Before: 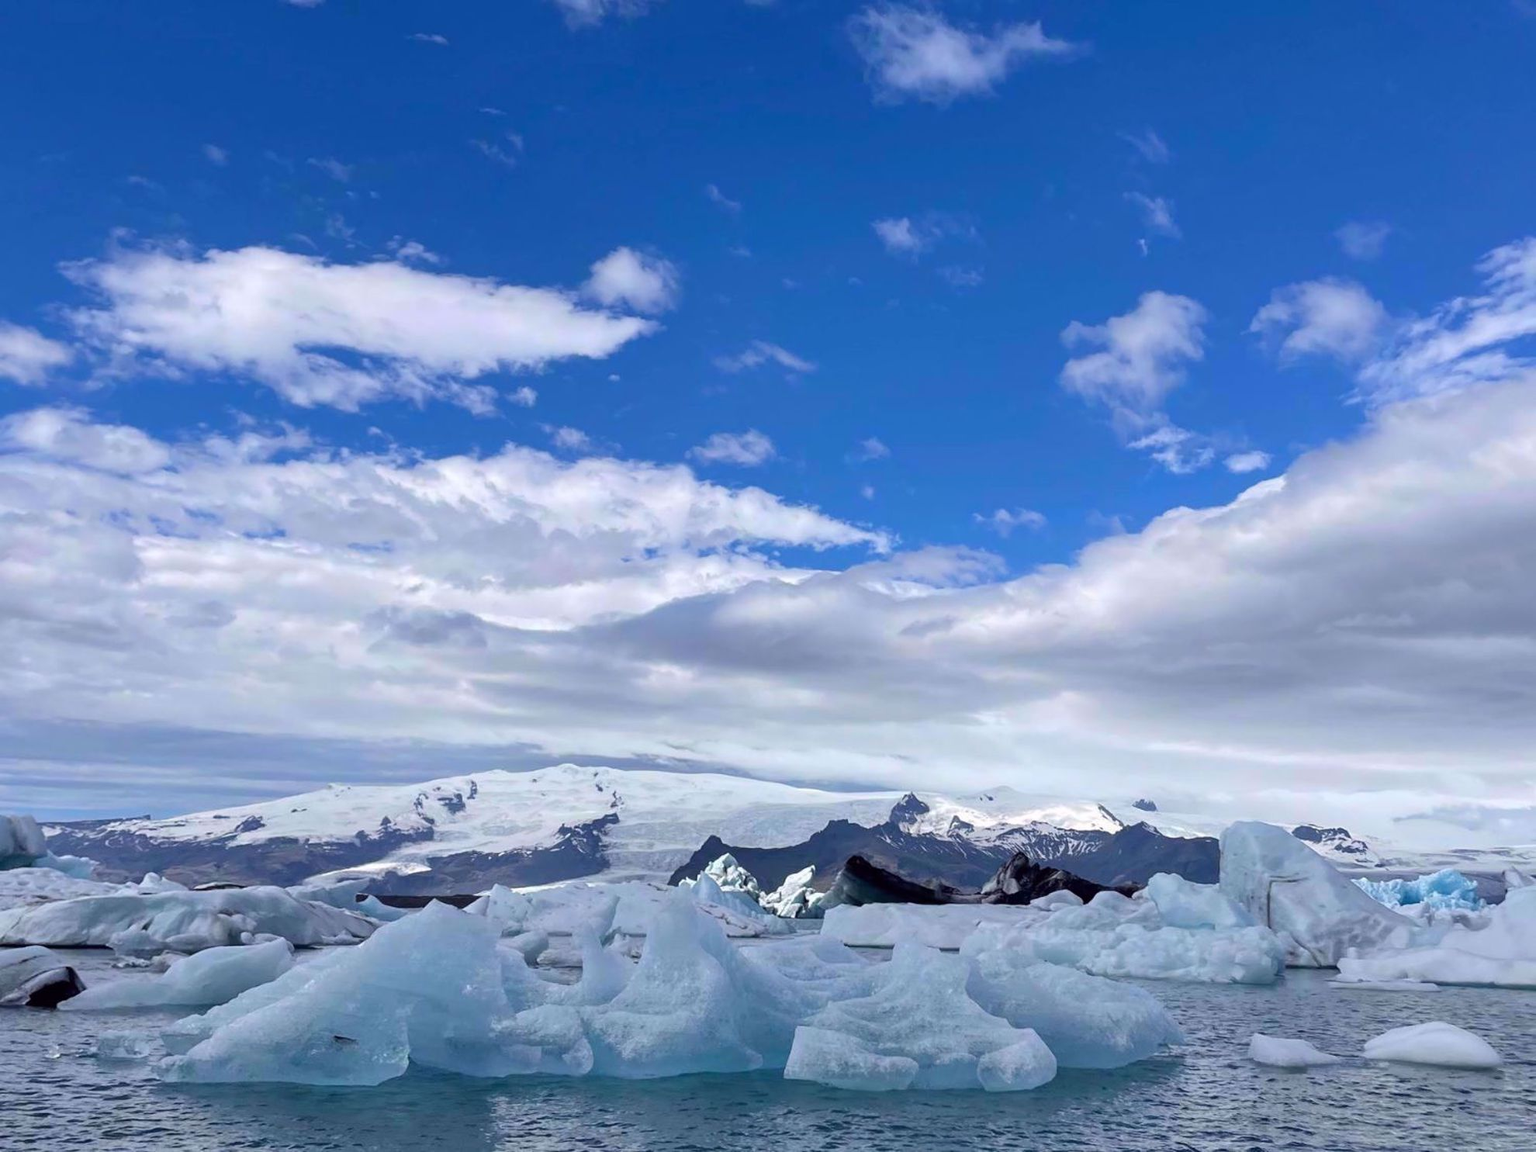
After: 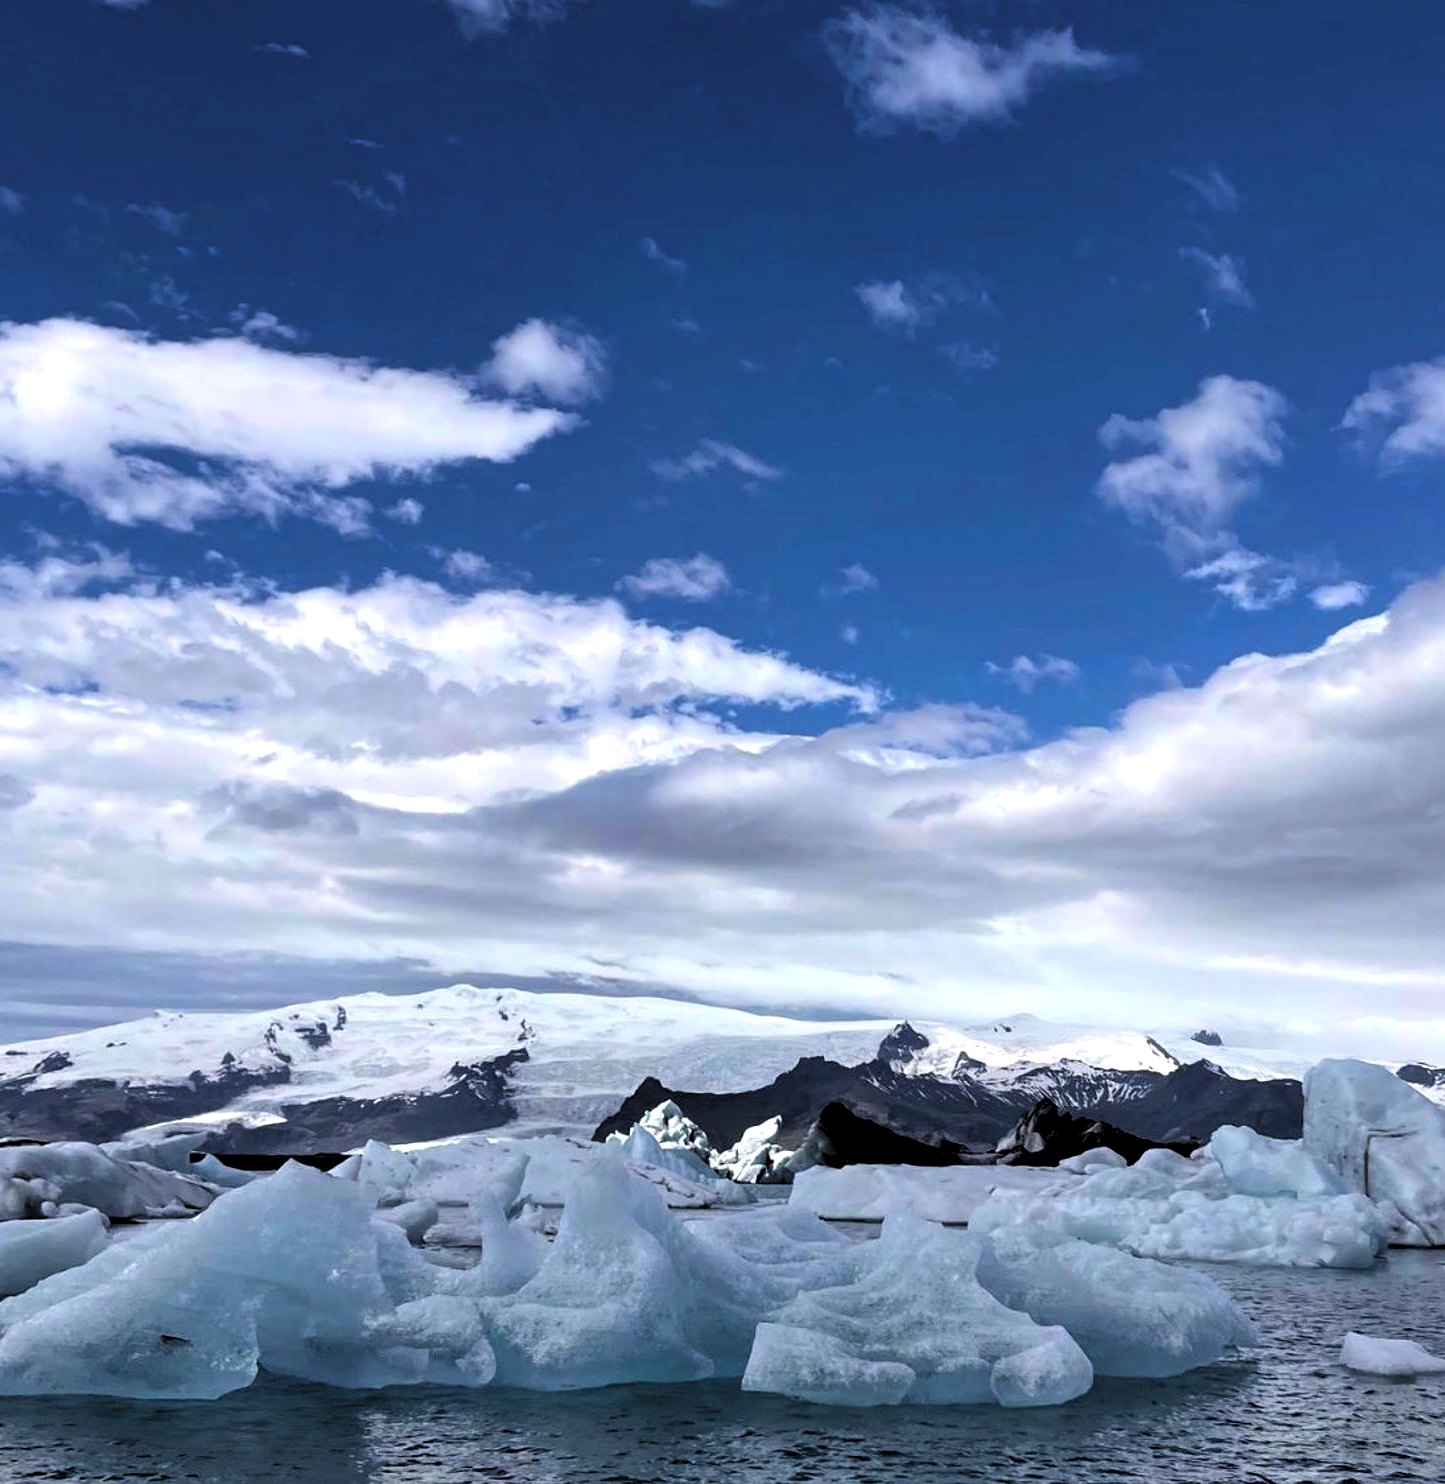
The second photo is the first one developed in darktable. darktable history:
levels: levels [0.182, 0.542, 0.902]
crop: left 13.627%, right 13.371%
